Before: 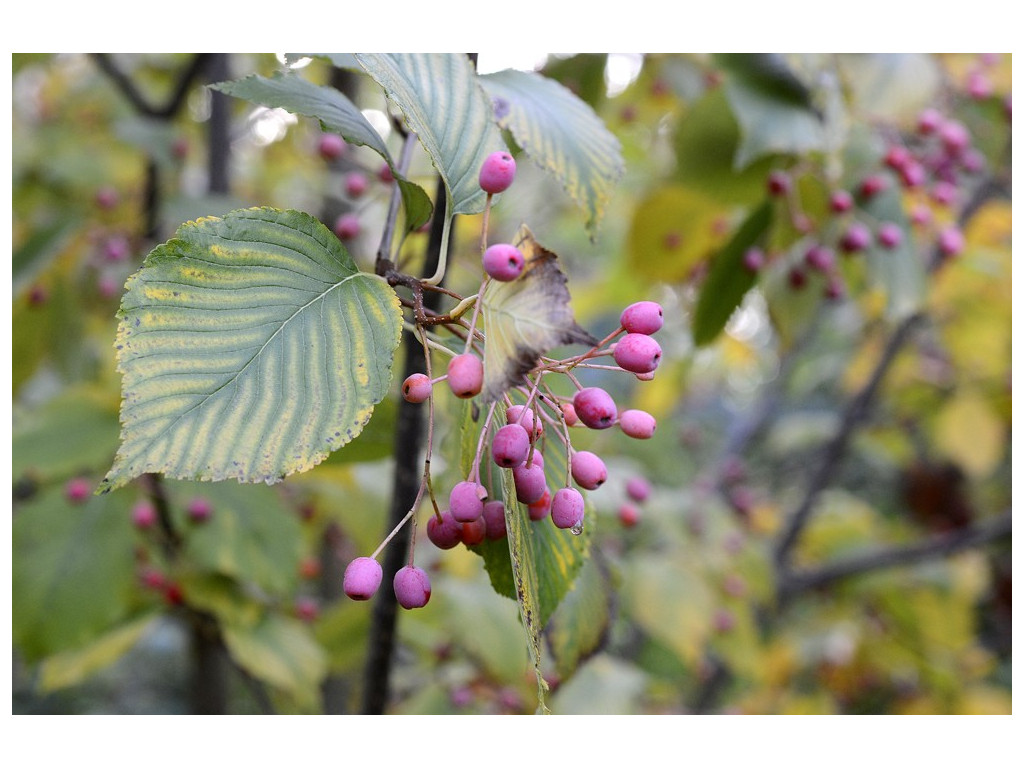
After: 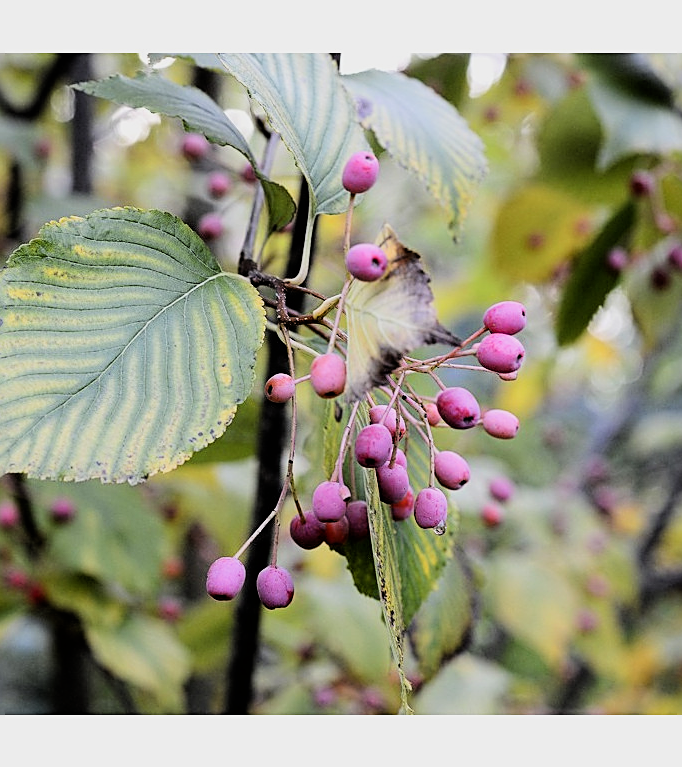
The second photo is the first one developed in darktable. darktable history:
crop and rotate: left 13.409%, right 19.924%
exposure: exposure 0.178 EV, compensate exposure bias true, compensate highlight preservation false
filmic rgb: black relative exposure -5 EV, hardness 2.88, contrast 1.4
sharpen: on, module defaults
